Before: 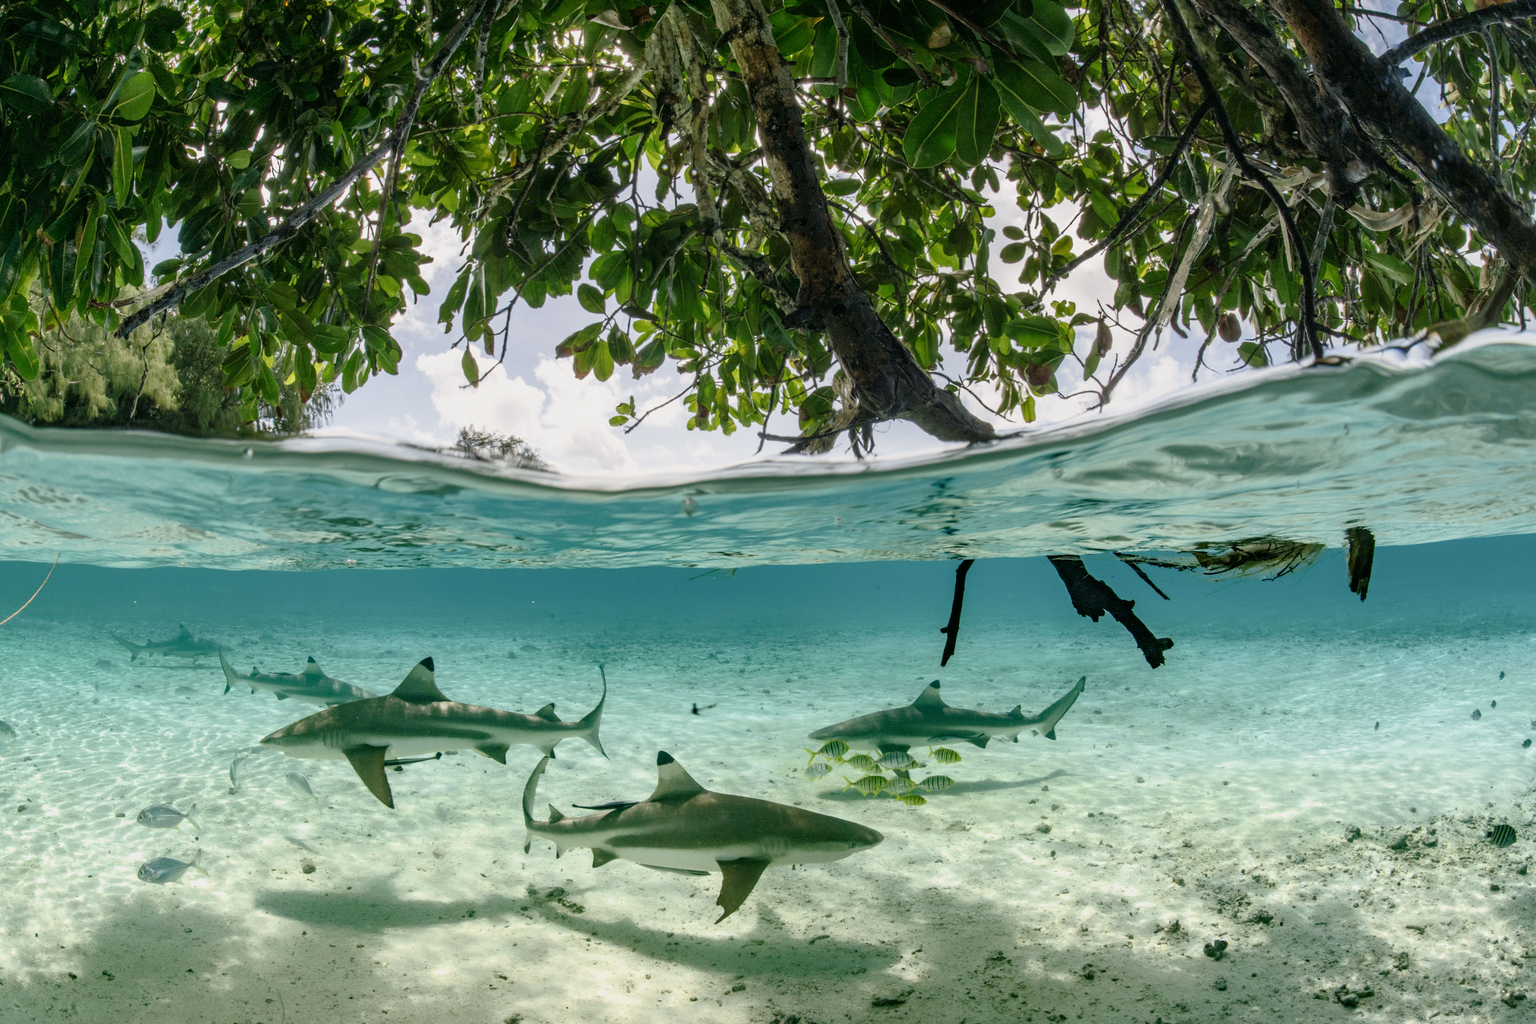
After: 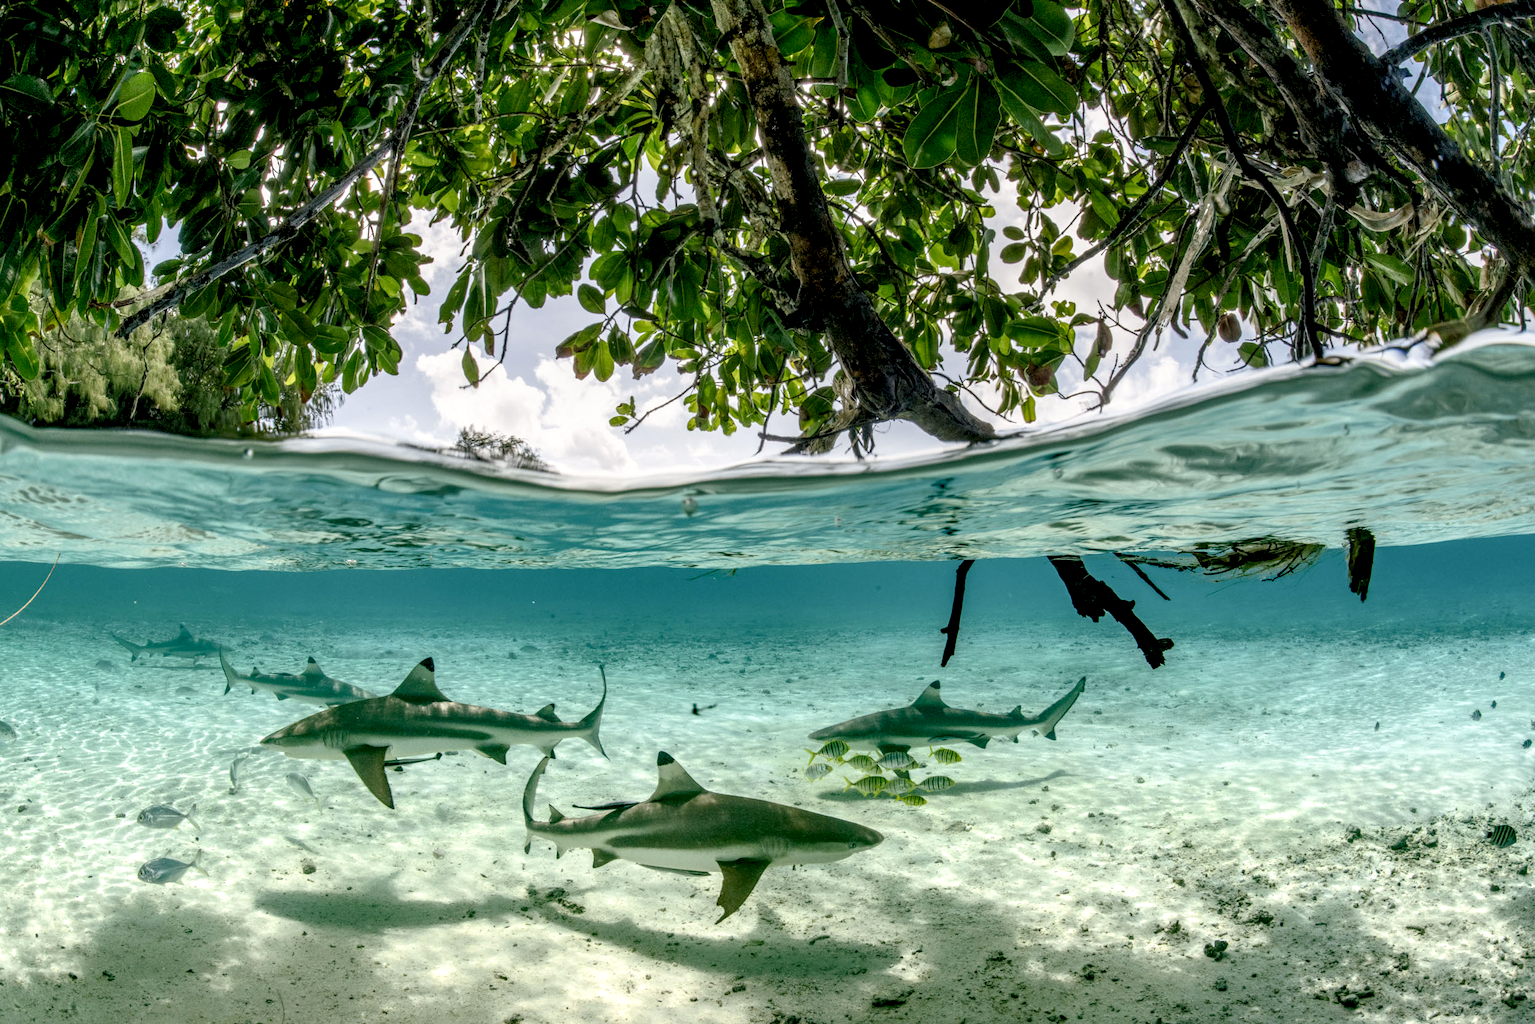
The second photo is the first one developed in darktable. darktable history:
local contrast: highlights 61%, detail 143%, midtone range 0.428
exposure: black level correction 0.009, exposure 0.119 EV, compensate highlight preservation false
